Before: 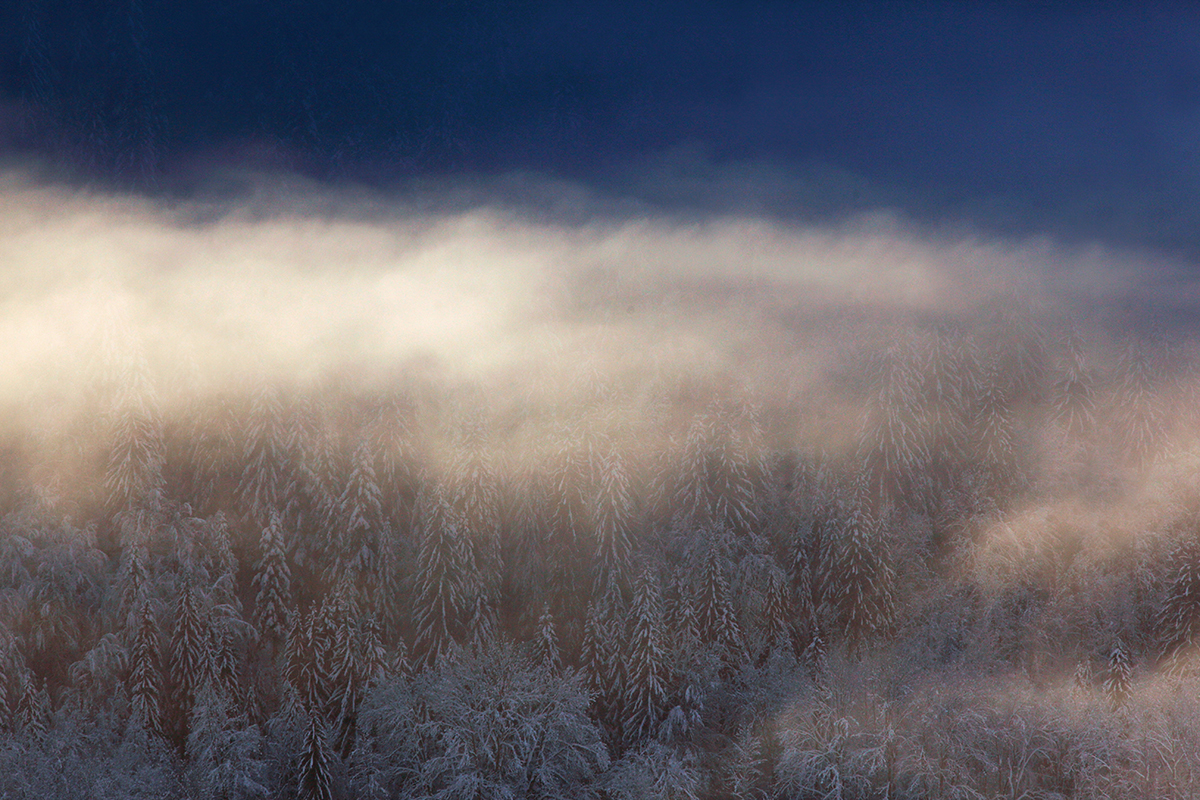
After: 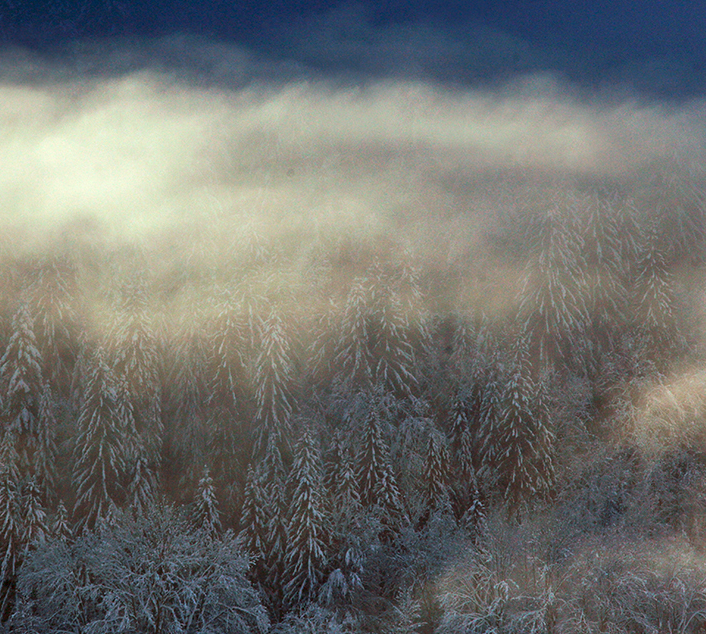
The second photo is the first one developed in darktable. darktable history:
contrast equalizer: y [[0.6 ×6], [0.55 ×6], [0 ×6], [0 ×6], [0 ×6]]
crop and rotate: left 28.408%, top 17.211%, right 12.702%, bottom 3.443%
color correction: highlights a* -8.15, highlights b* 3.3
